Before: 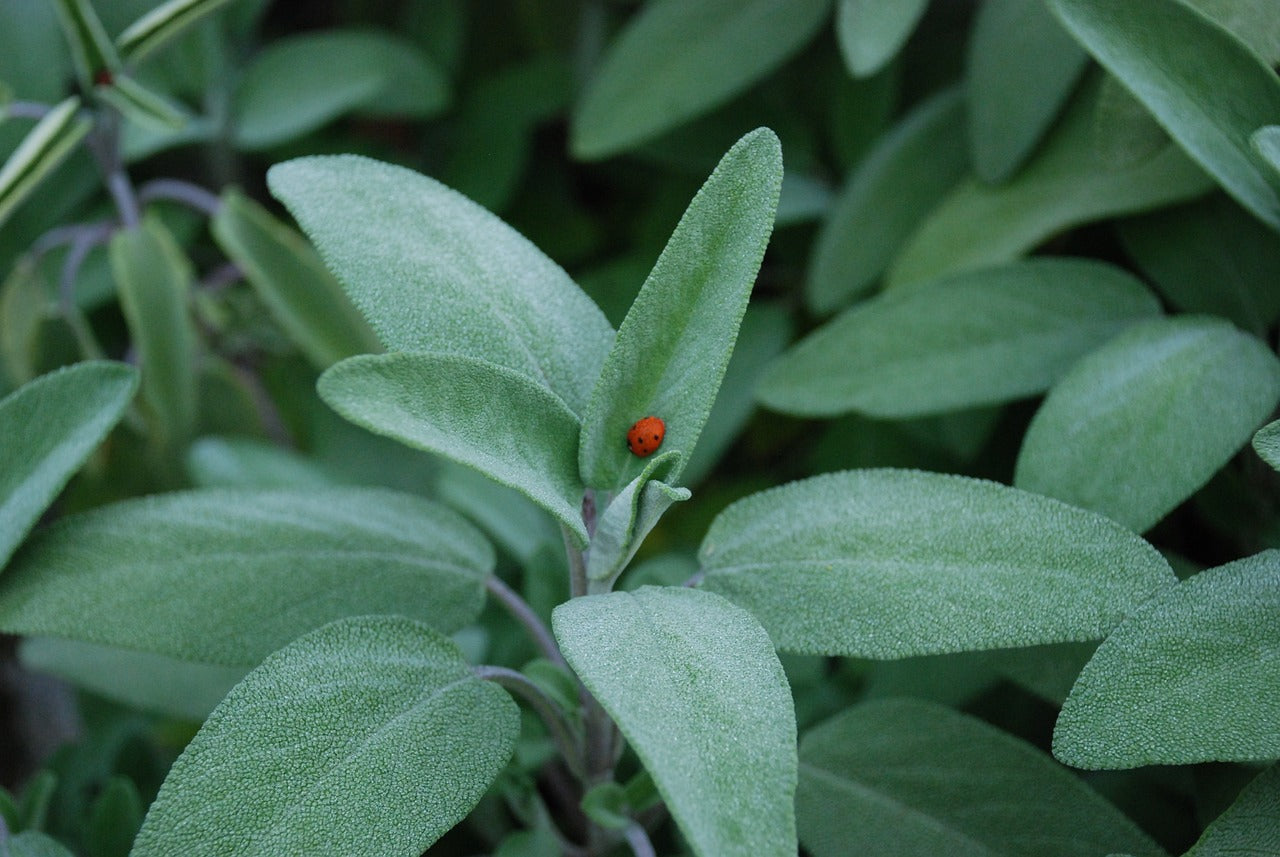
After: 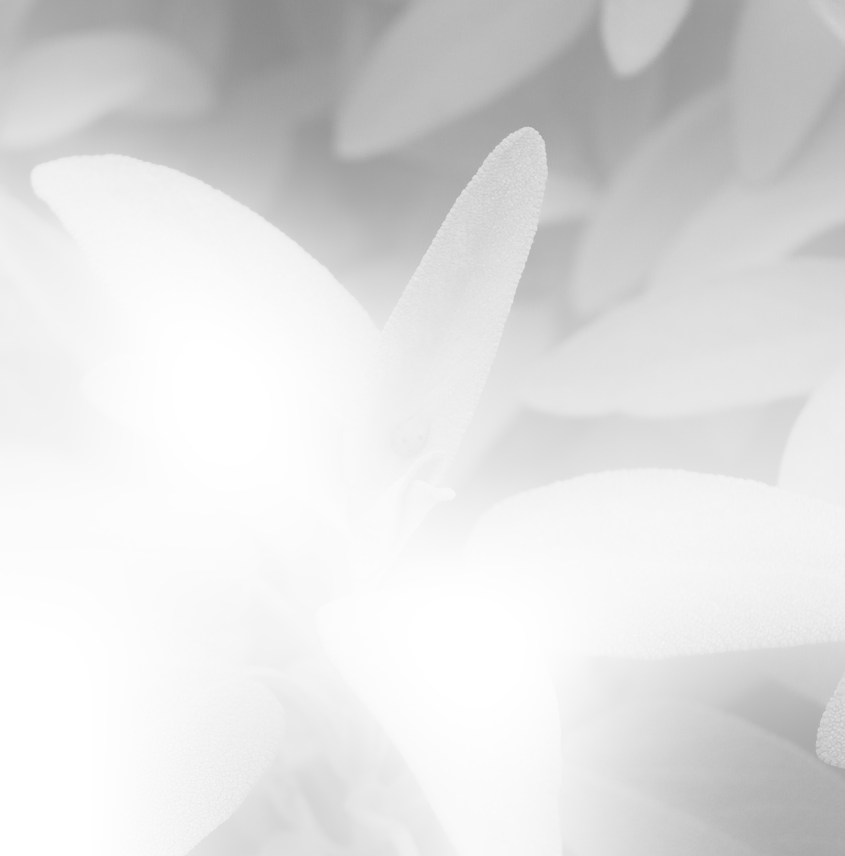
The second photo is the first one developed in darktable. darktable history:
crop and rotate: left 18.442%, right 15.508%
monochrome: on, module defaults
bloom: size 25%, threshold 5%, strength 90%
color balance rgb: shadows lift › luminance -5%, shadows lift › chroma 1.1%, shadows lift › hue 219°, power › luminance 10%, power › chroma 2.83%, power › hue 60°, highlights gain › chroma 4.52%, highlights gain › hue 33.33°, saturation formula JzAzBz (2021)
contrast equalizer: octaves 7, y [[0.6 ×6], [0.55 ×6], [0 ×6], [0 ×6], [0 ×6]], mix -1
color balance: on, module defaults
